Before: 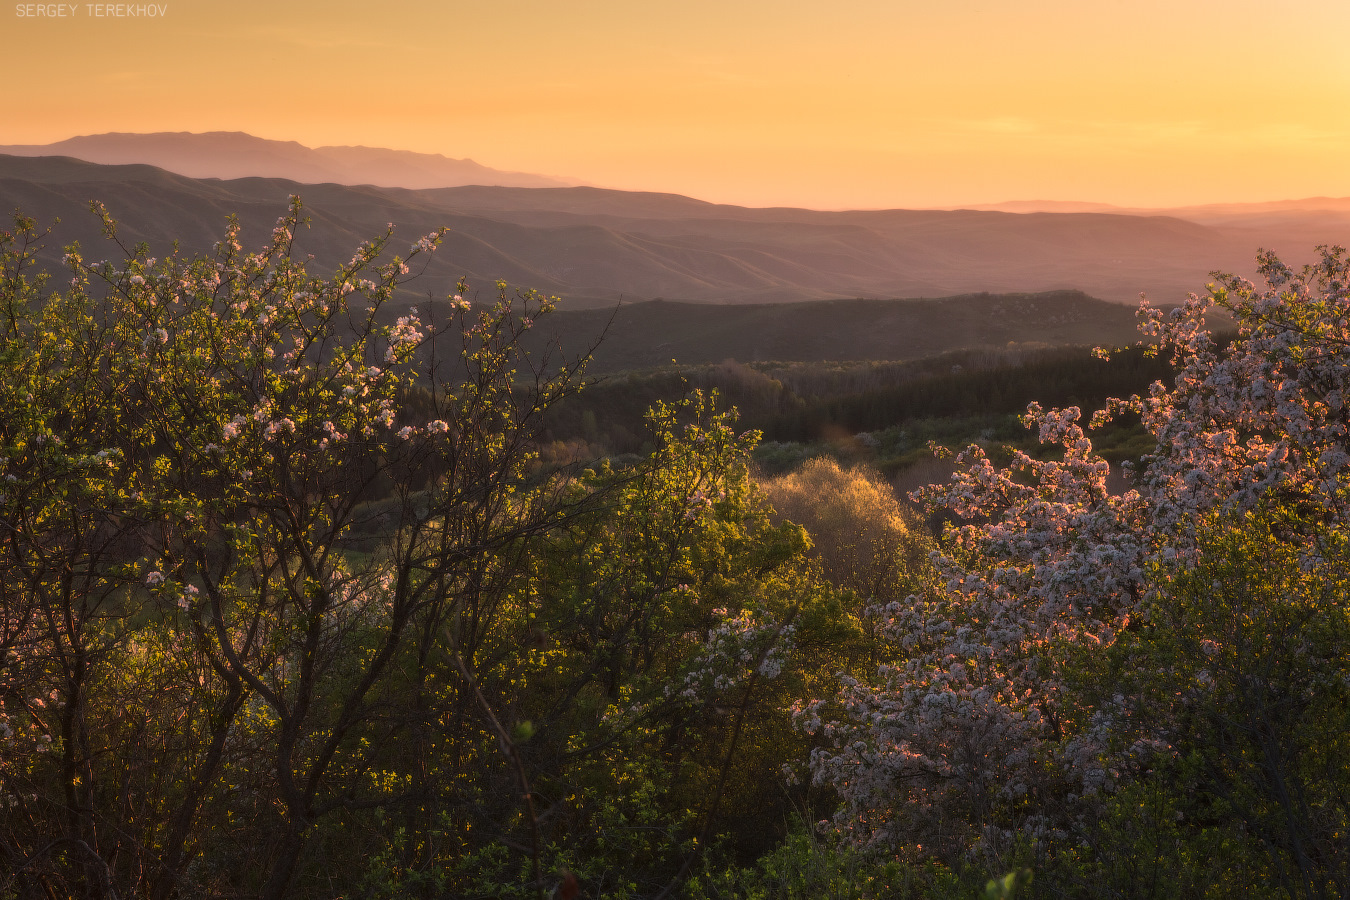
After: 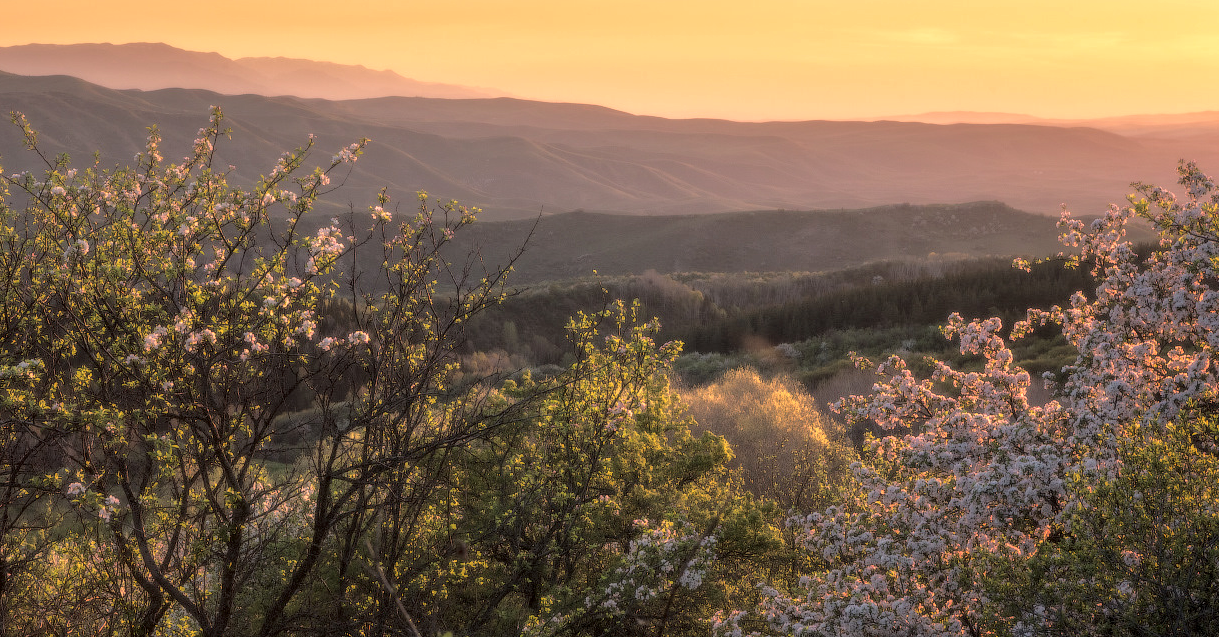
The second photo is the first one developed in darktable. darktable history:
crop: left 5.918%, top 10%, right 3.773%, bottom 19.157%
tone curve: curves: ch0 [(0, 0) (0.003, 0.007) (0.011, 0.011) (0.025, 0.021) (0.044, 0.04) (0.069, 0.07) (0.1, 0.129) (0.136, 0.187) (0.177, 0.254) (0.224, 0.325) (0.277, 0.398) (0.335, 0.461) (0.399, 0.513) (0.468, 0.571) (0.543, 0.624) (0.623, 0.69) (0.709, 0.777) (0.801, 0.86) (0.898, 0.953) (1, 1)], color space Lab, independent channels, preserve colors none
local contrast: on, module defaults
